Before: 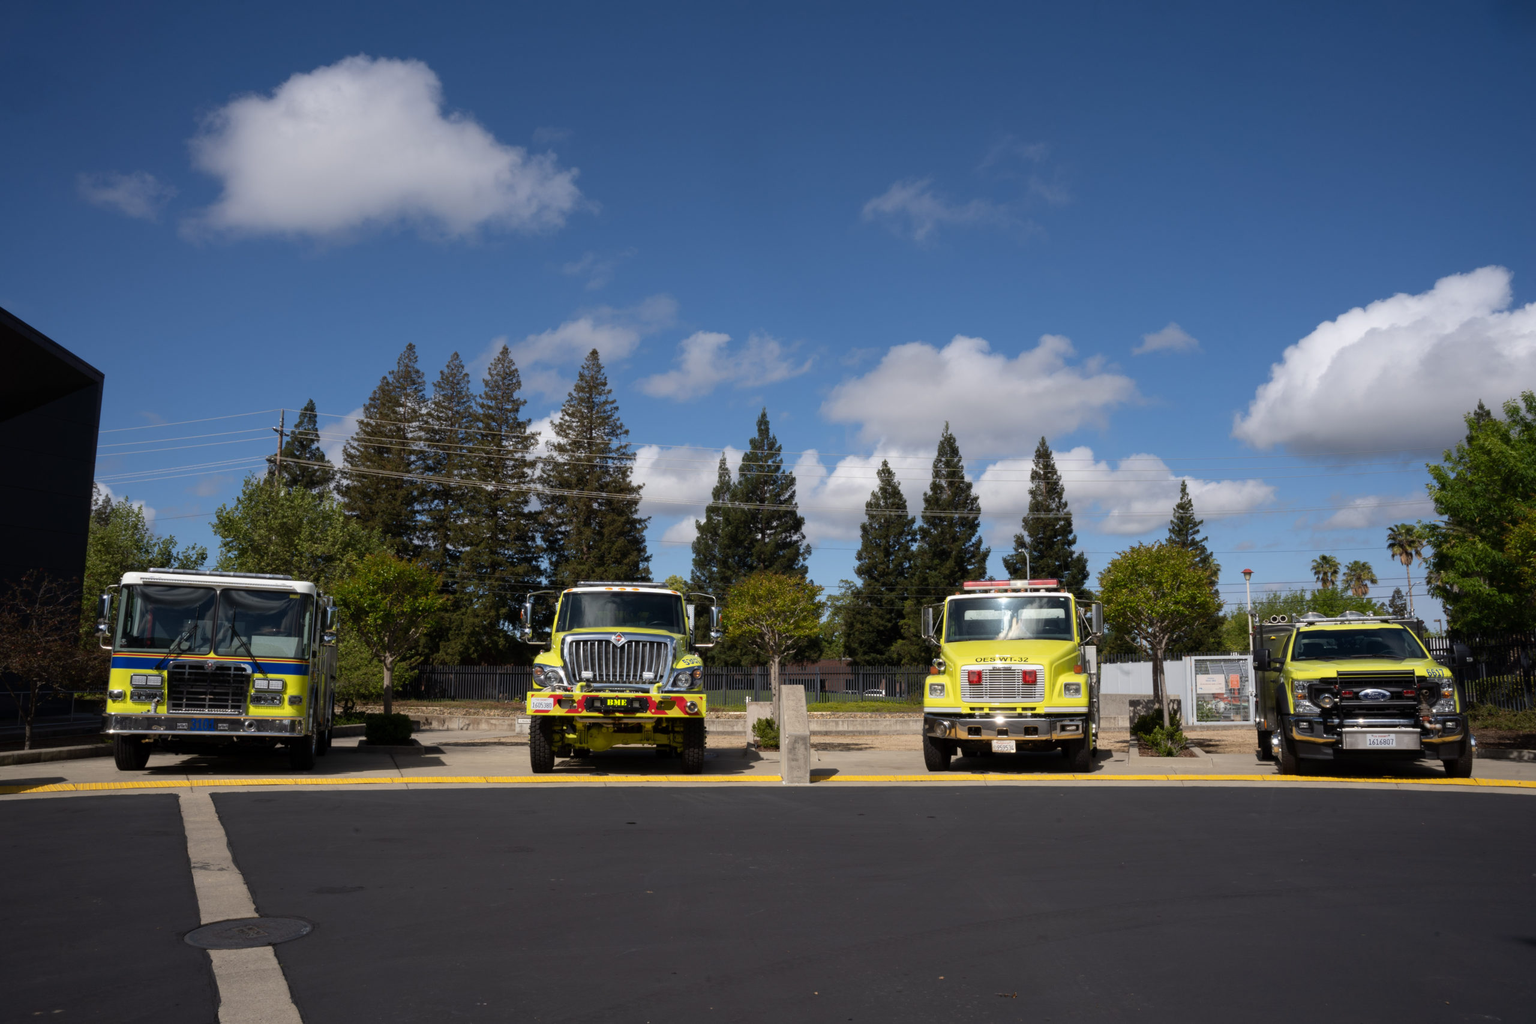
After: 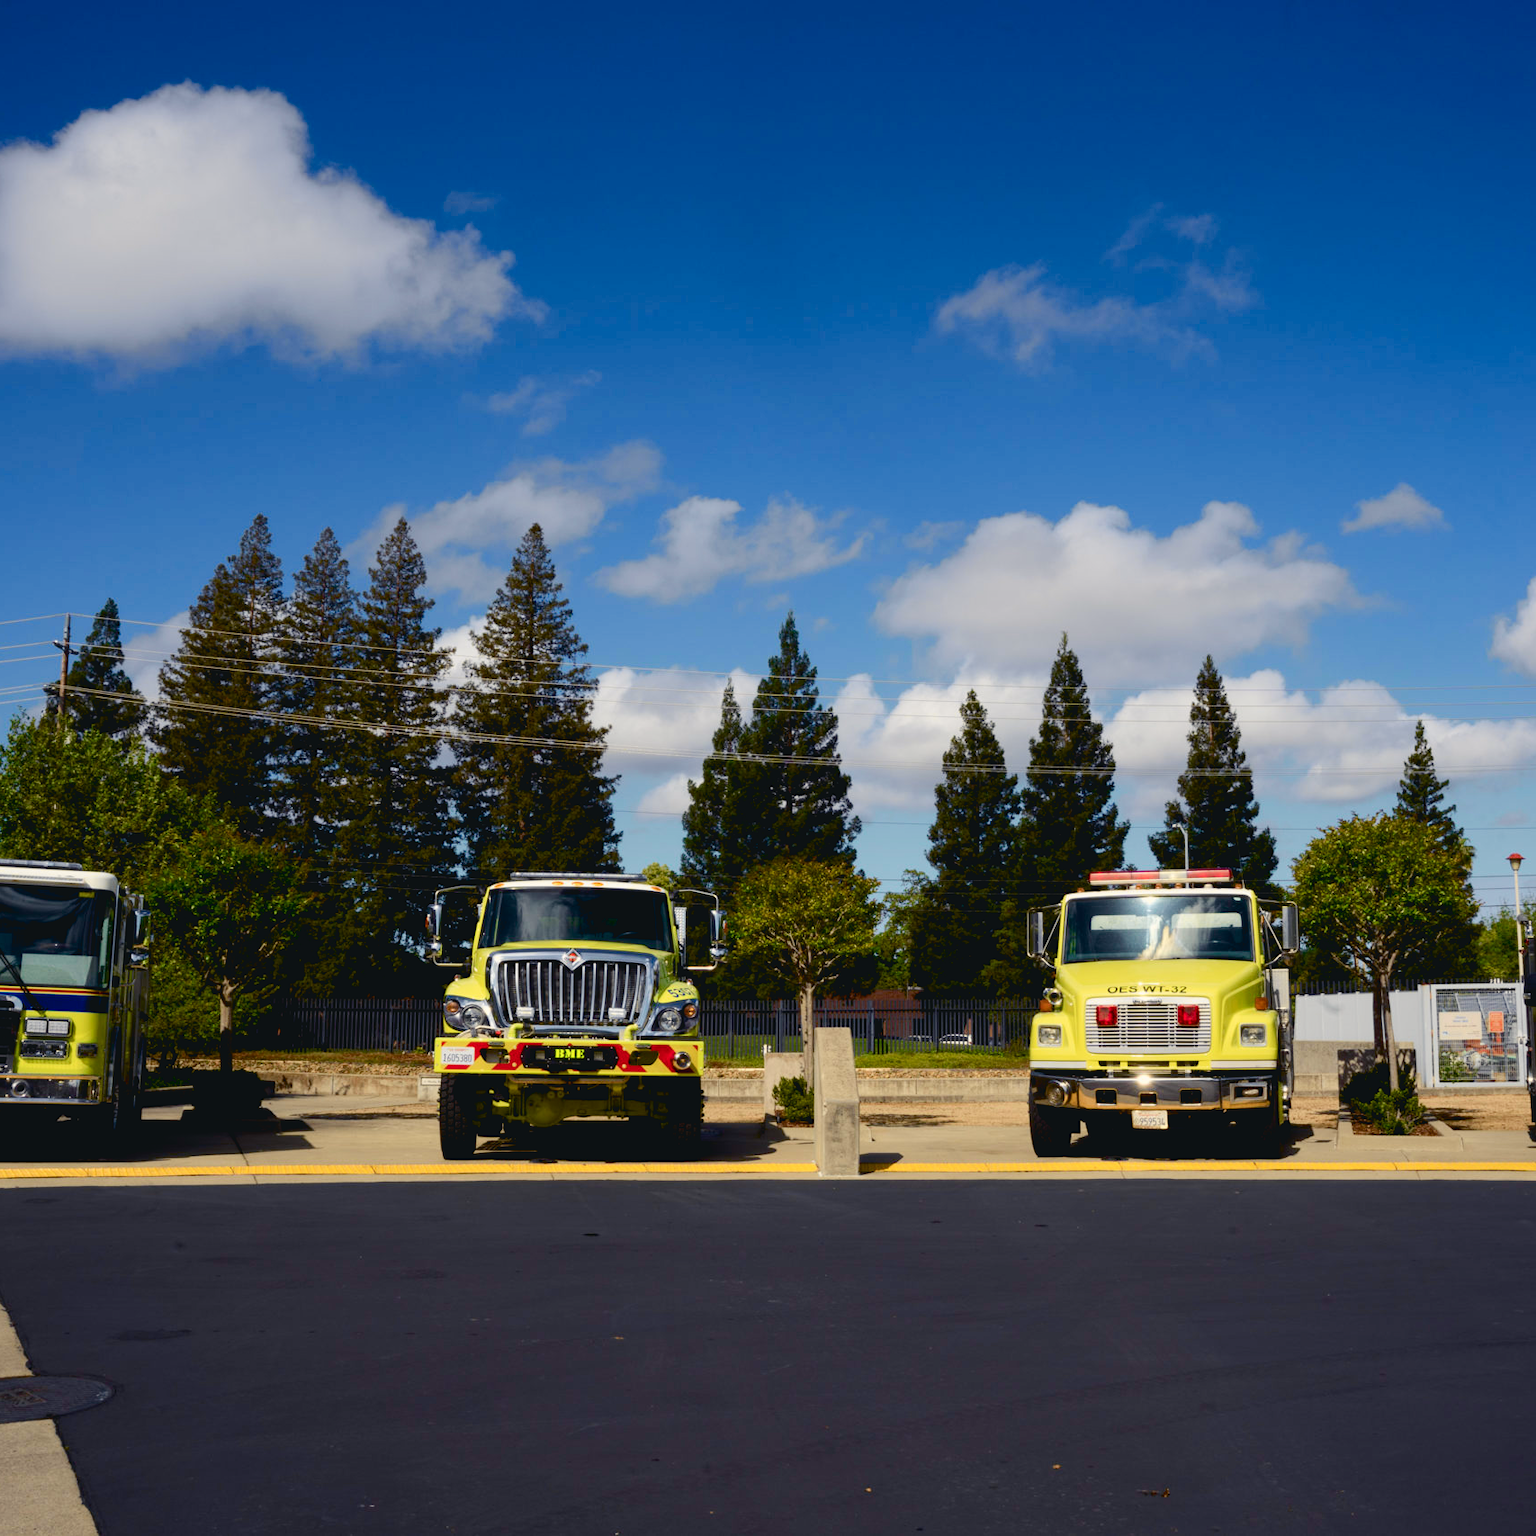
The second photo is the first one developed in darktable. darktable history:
color balance rgb: shadows lift › chroma 3%, shadows lift › hue 280.8°, power › hue 330°, highlights gain › chroma 3%, highlights gain › hue 75.6°, global offset › luminance -1%, perceptual saturation grading › global saturation 20%, perceptual saturation grading › highlights -25%, perceptual saturation grading › shadows 50%, global vibrance 20%
exposure: exposure -0.041 EV, compensate highlight preservation false
tone curve: curves: ch0 [(0, 0.046) (0.037, 0.056) (0.176, 0.162) (0.33, 0.331) (0.432, 0.475) (0.601, 0.665) (0.843, 0.876) (1, 1)]; ch1 [(0, 0) (0.339, 0.349) (0.445, 0.42) (0.476, 0.47) (0.497, 0.492) (0.523, 0.514) (0.557, 0.558) (0.632, 0.615) (0.728, 0.746) (1, 1)]; ch2 [(0, 0) (0.327, 0.324) (0.417, 0.44) (0.46, 0.453) (0.502, 0.495) (0.526, 0.52) (0.54, 0.55) (0.606, 0.626) (0.745, 0.704) (1, 1)], color space Lab, independent channels, preserve colors none
crop and rotate: left 15.446%, right 17.836%
